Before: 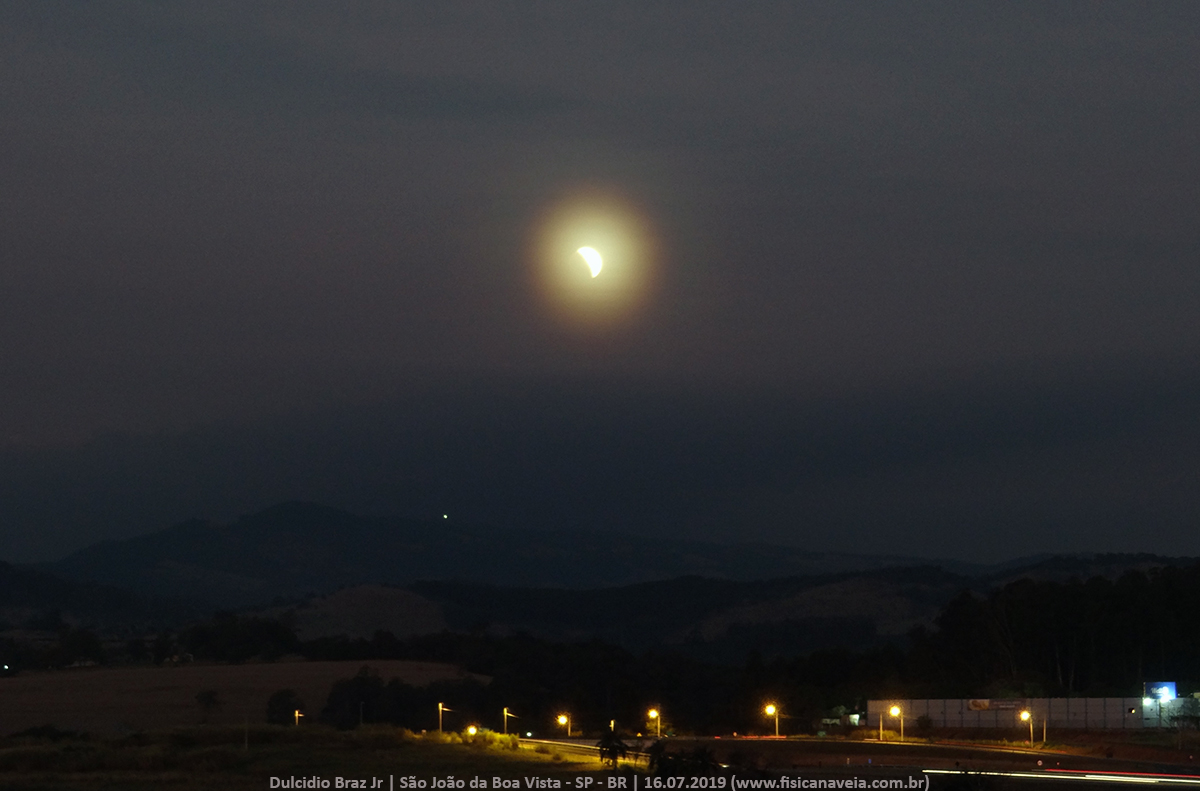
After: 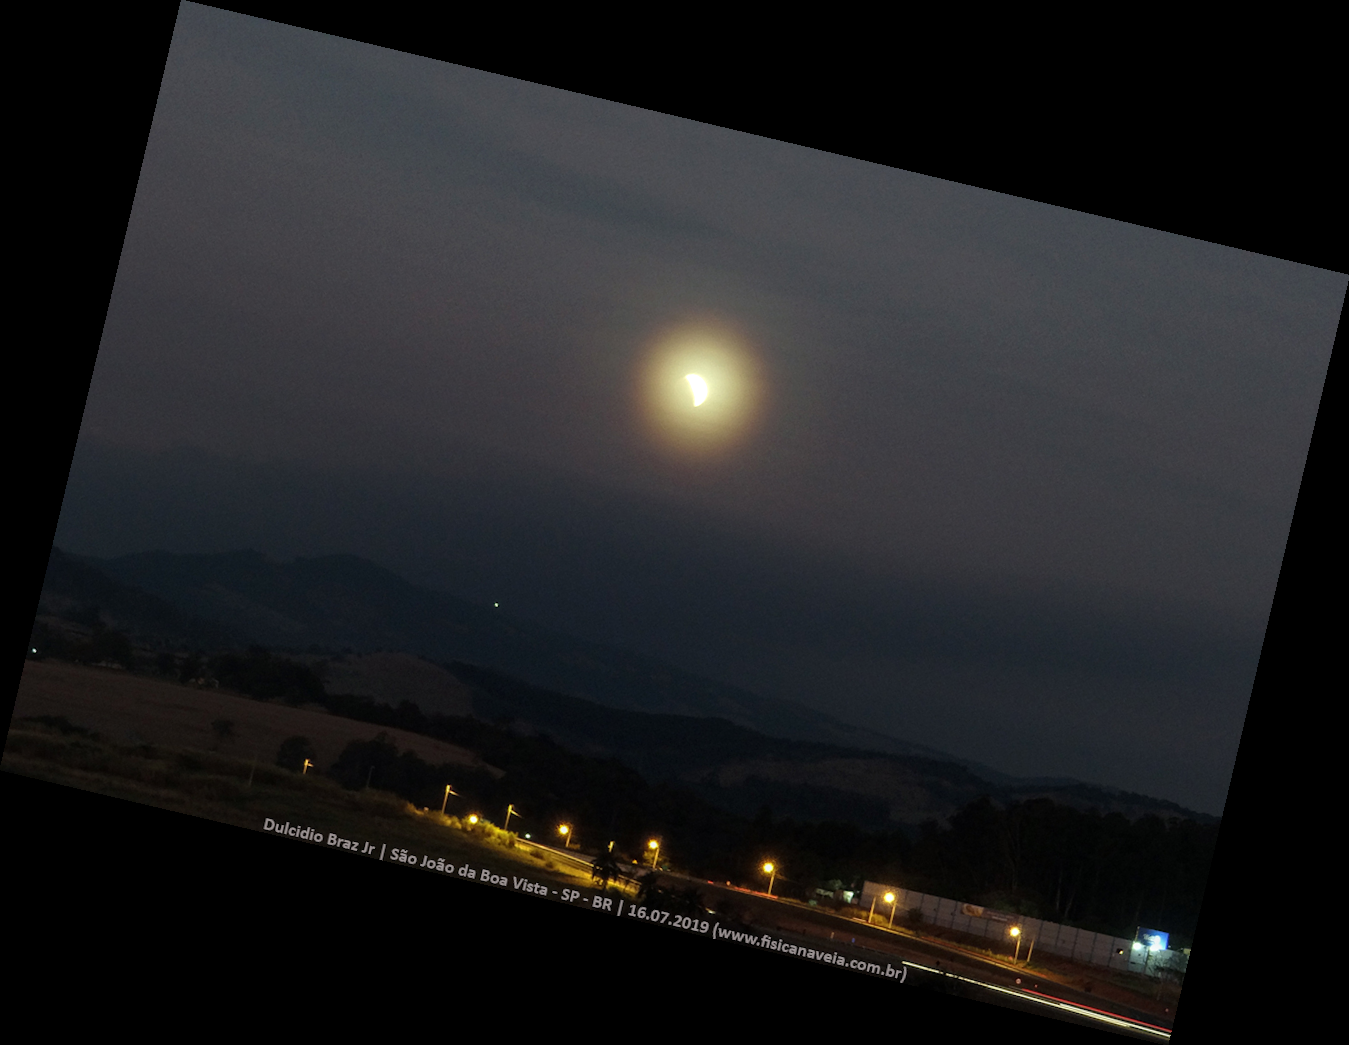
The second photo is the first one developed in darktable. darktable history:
local contrast: on, module defaults
rotate and perspective: rotation 13.27°, automatic cropping off
